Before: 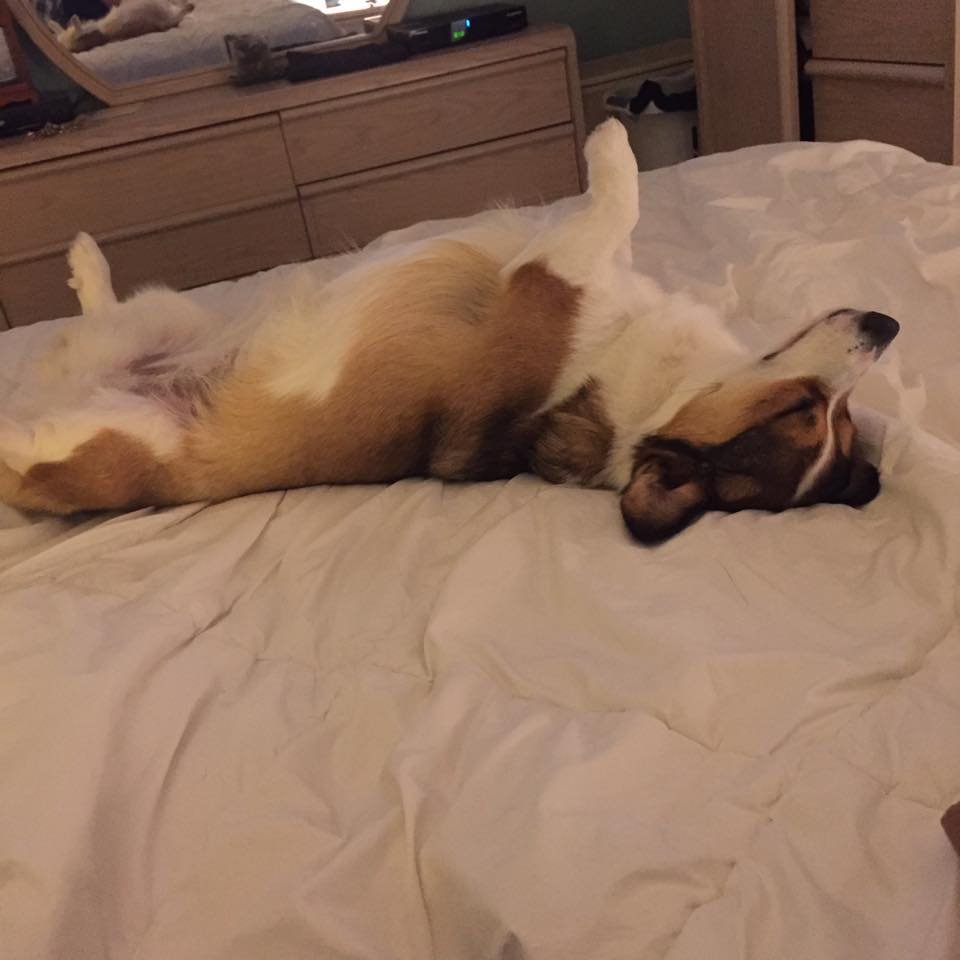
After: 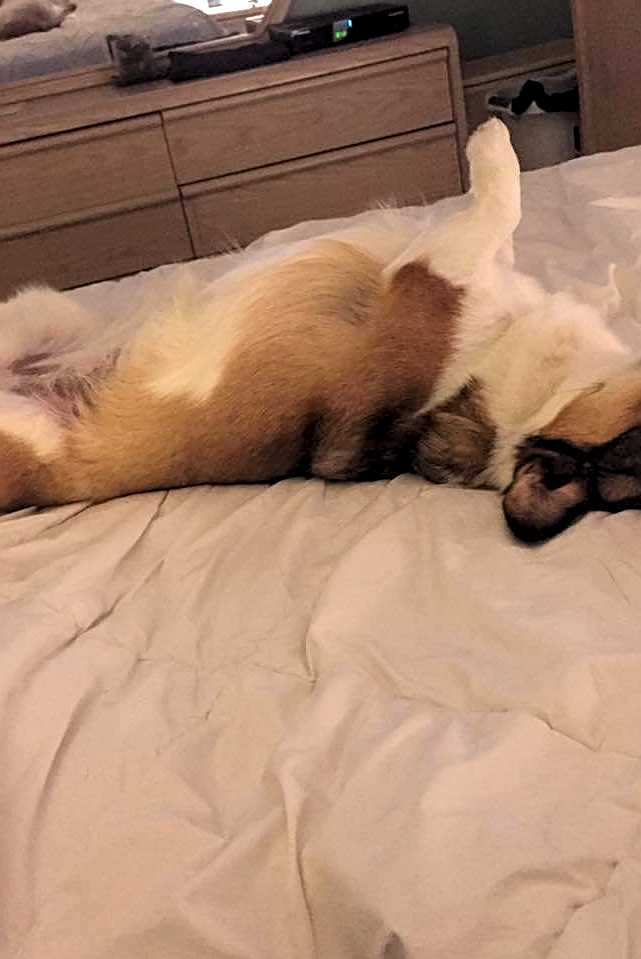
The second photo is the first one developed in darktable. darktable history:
sharpen: on, module defaults
local contrast: detail 130%
crop and rotate: left 12.331%, right 20.862%
exposure: exposure 0.435 EV, compensate highlight preservation false
levels: levels [0.073, 0.497, 0.972]
